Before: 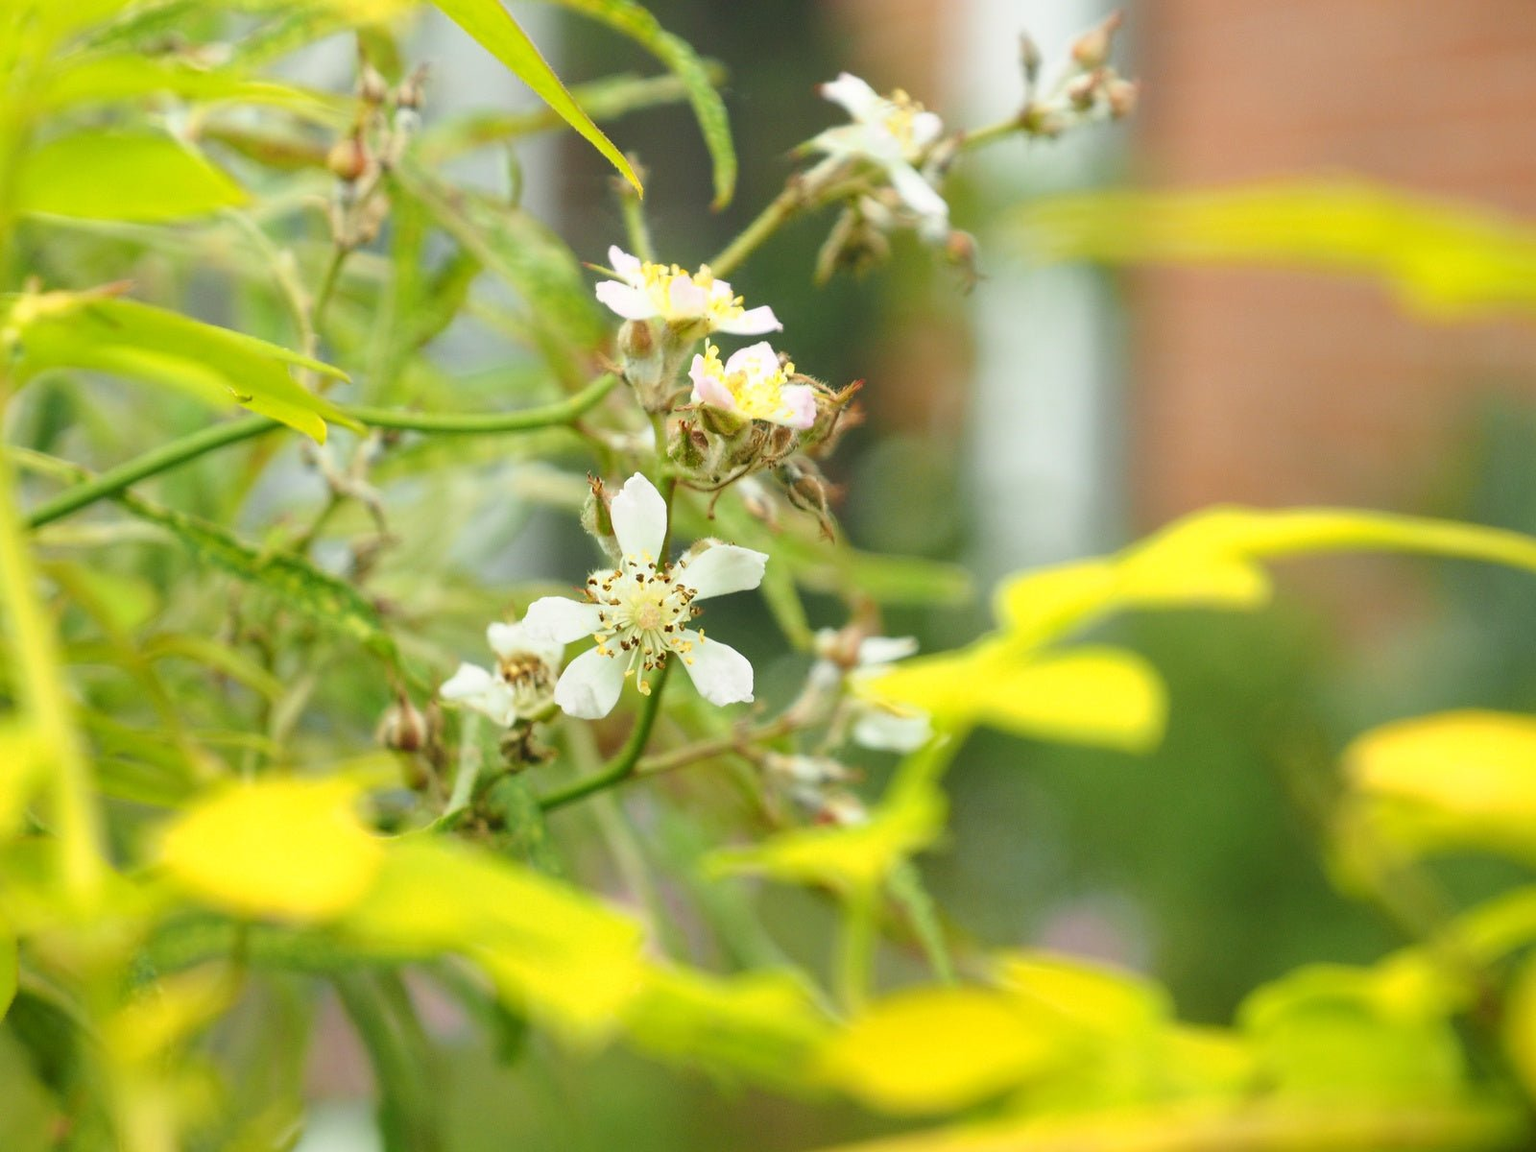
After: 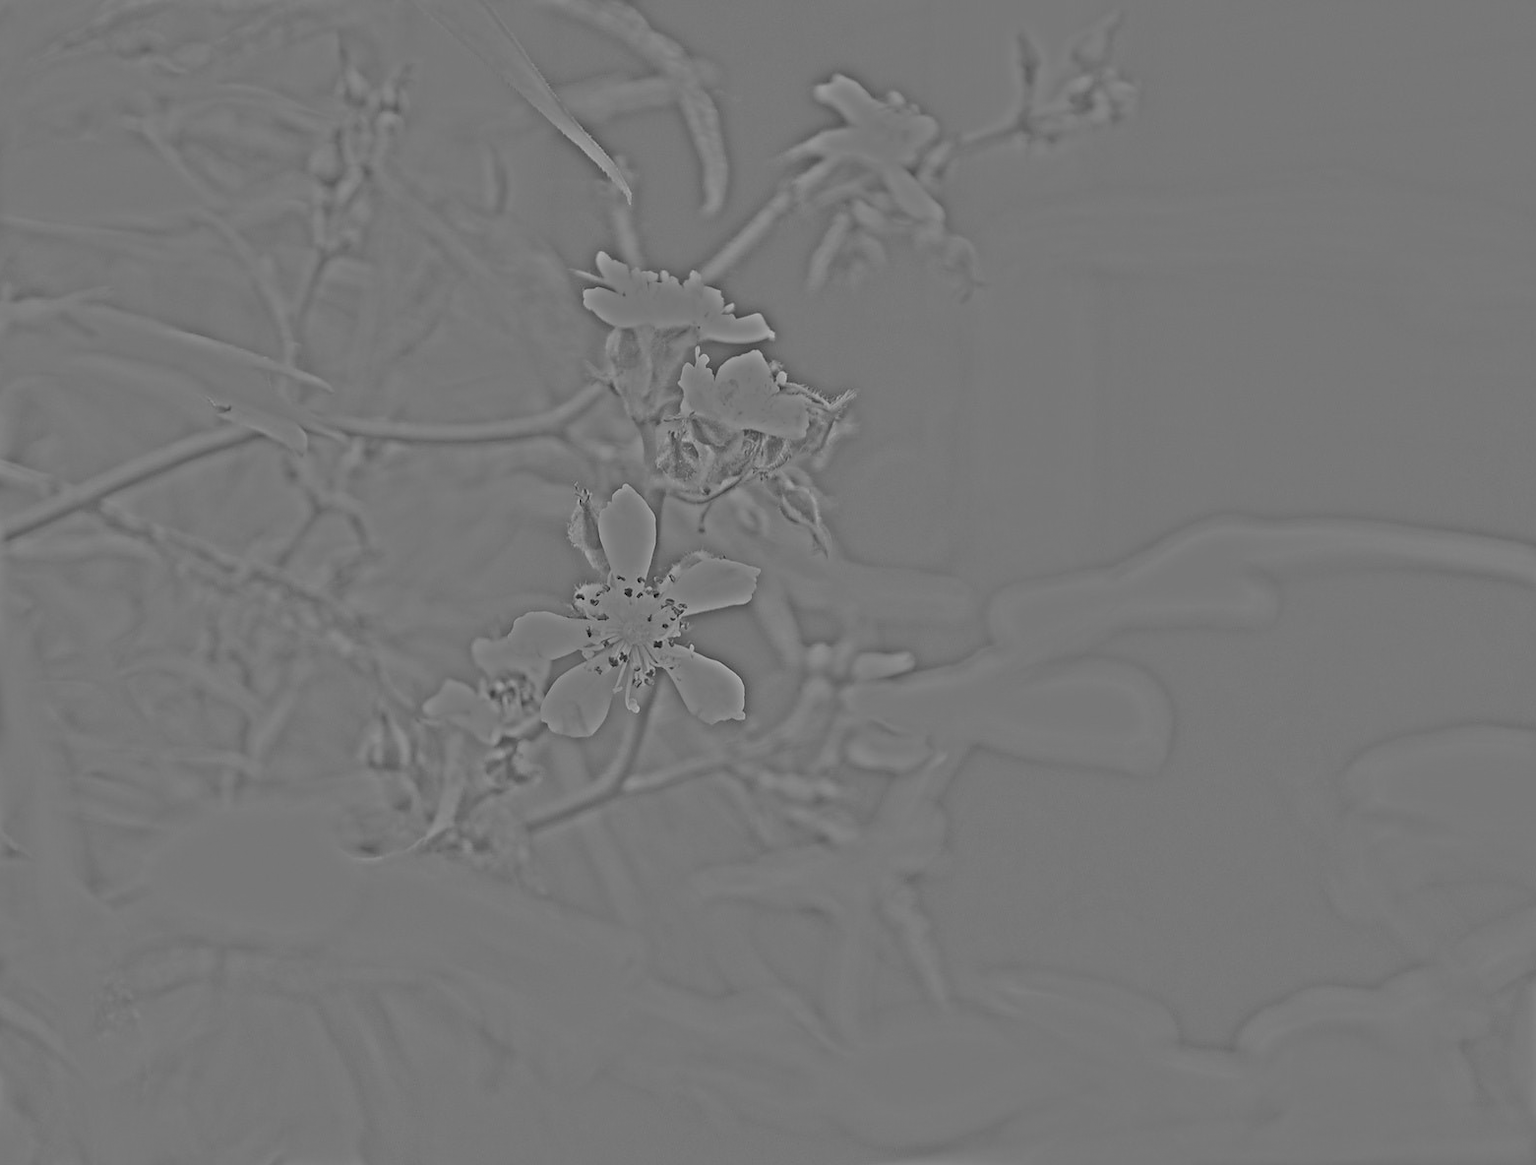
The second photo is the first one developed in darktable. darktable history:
crop and rotate: left 1.774%, right 0.633%, bottom 1.28%
sharpen: radius 0.969, amount 0.604
highpass: sharpness 25.84%, contrast boost 14.94%
tone equalizer: on, module defaults
